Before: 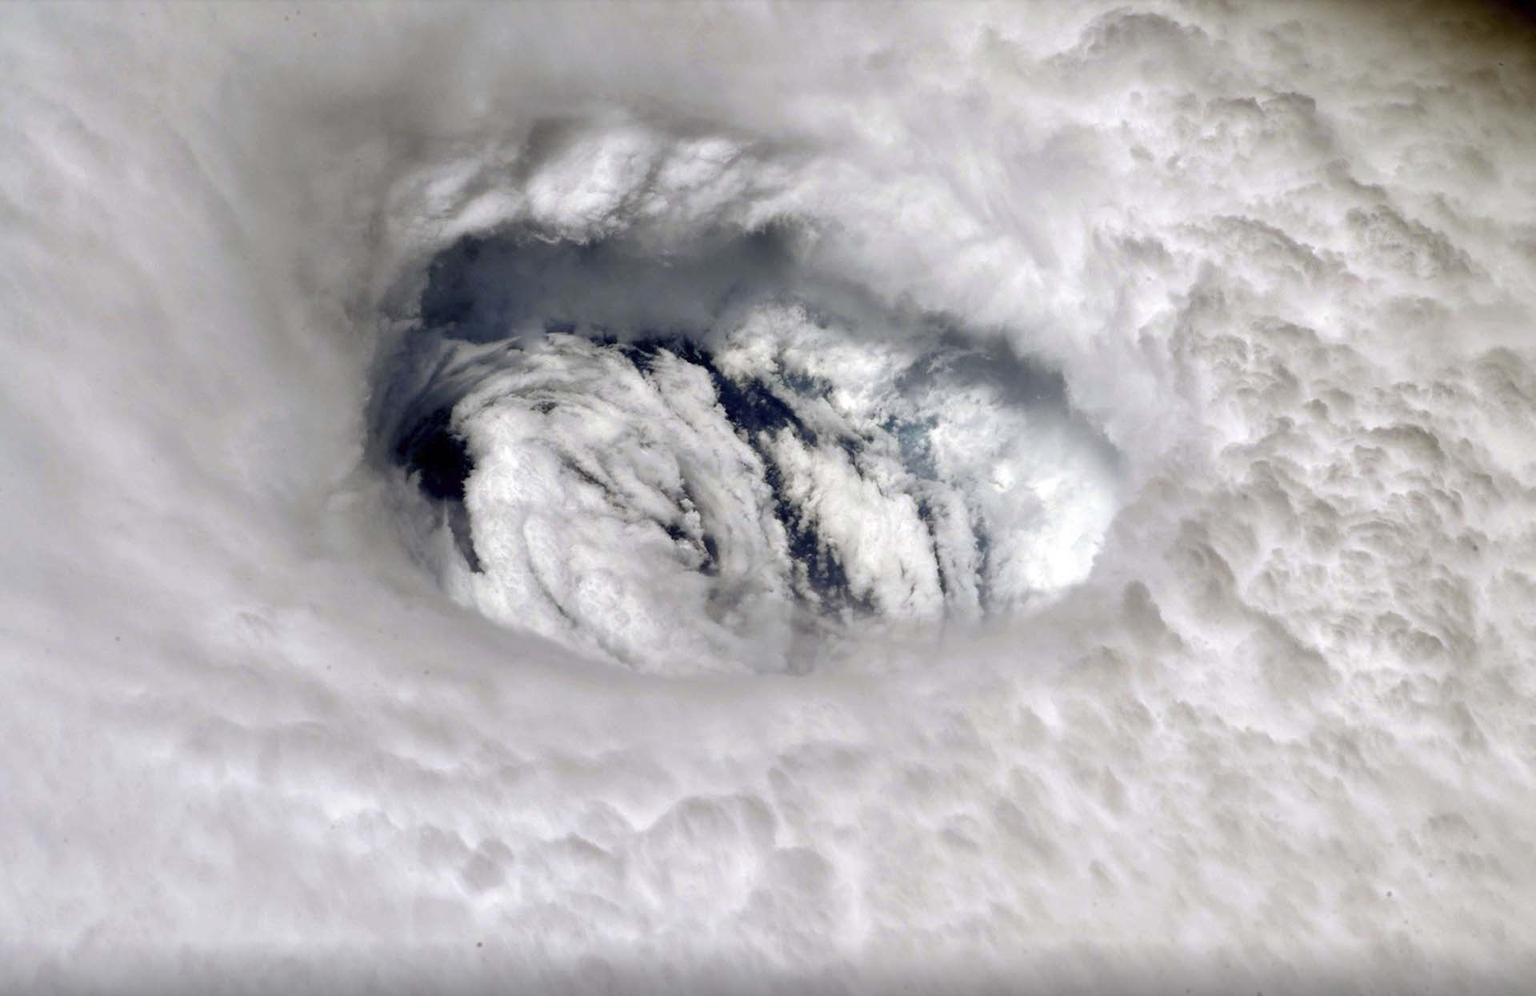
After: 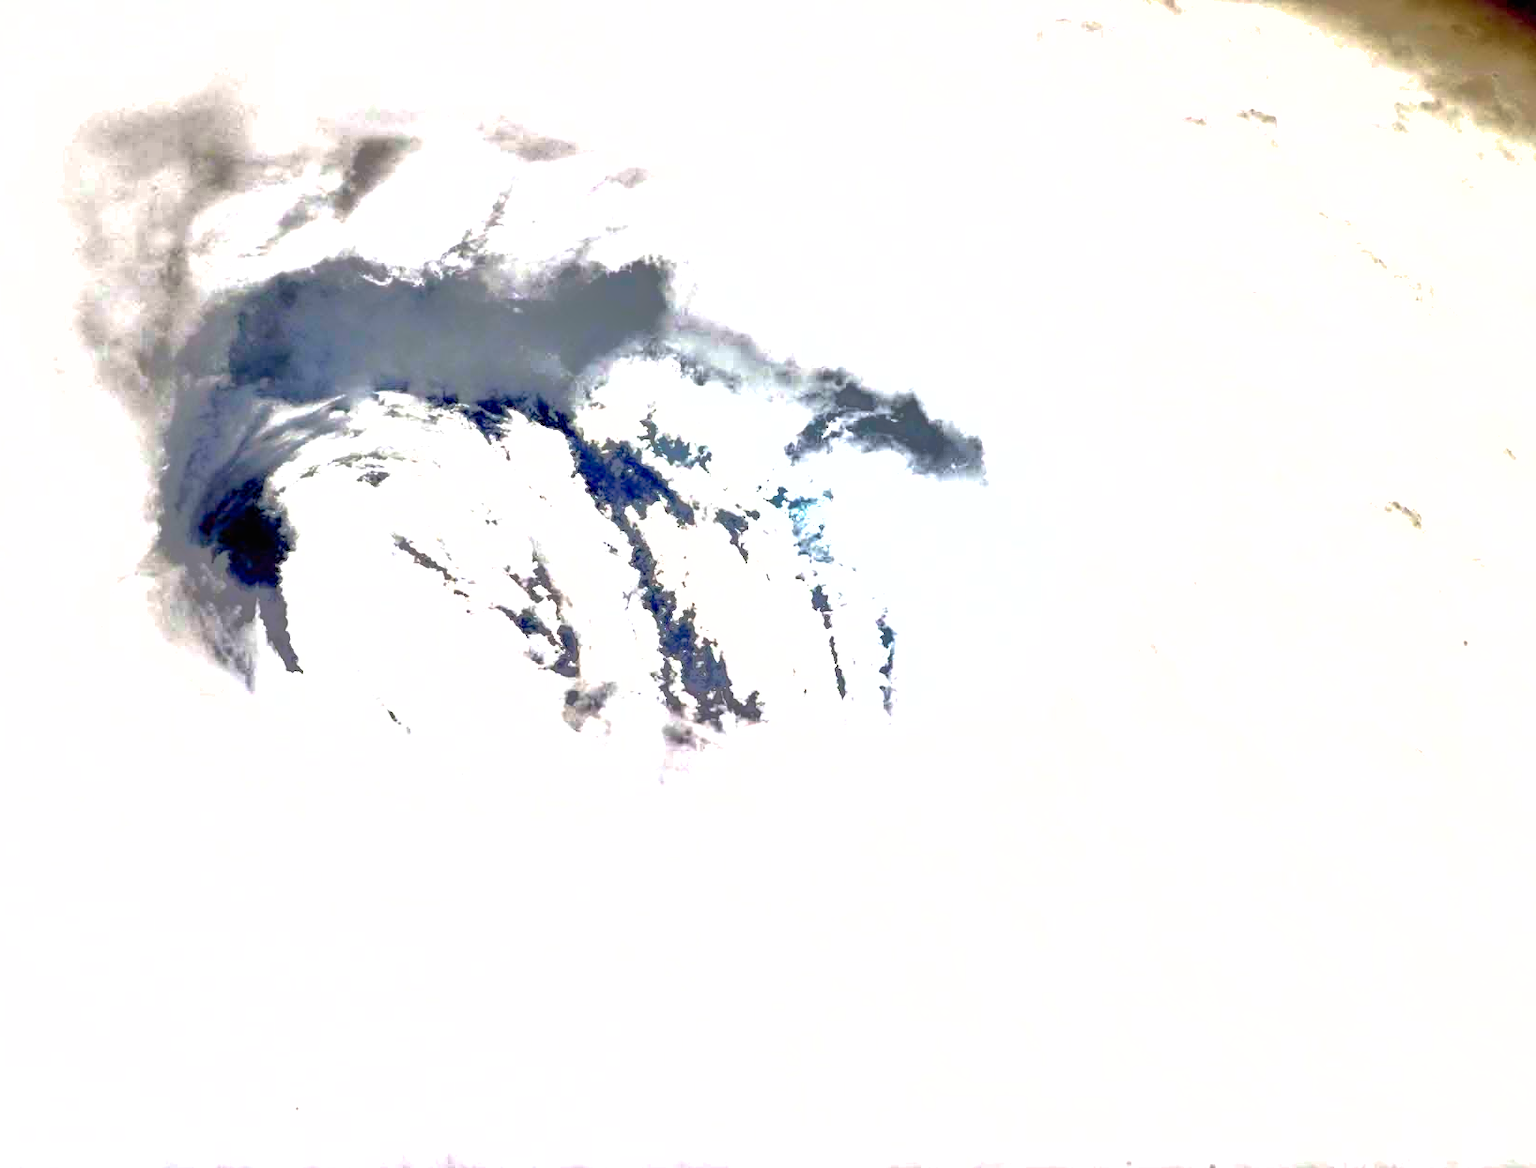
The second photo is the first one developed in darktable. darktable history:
contrast equalizer: octaves 7, y [[0.502, 0.505, 0.512, 0.529, 0.564, 0.588], [0.5 ×6], [0.502, 0.505, 0.512, 0.529, 0.564, 0.588], [0, 0.001, 0.001, 0.004, 0.008, 0.011], [0, 0.001, 0.001, 0.004, 0.008, 0.011]]
crop and rotate: left 14.768%
shadows and highlights: highlights -59.74
exposure: black level correction 0, exposure 1.888 EV, compensate highlight preservation false
